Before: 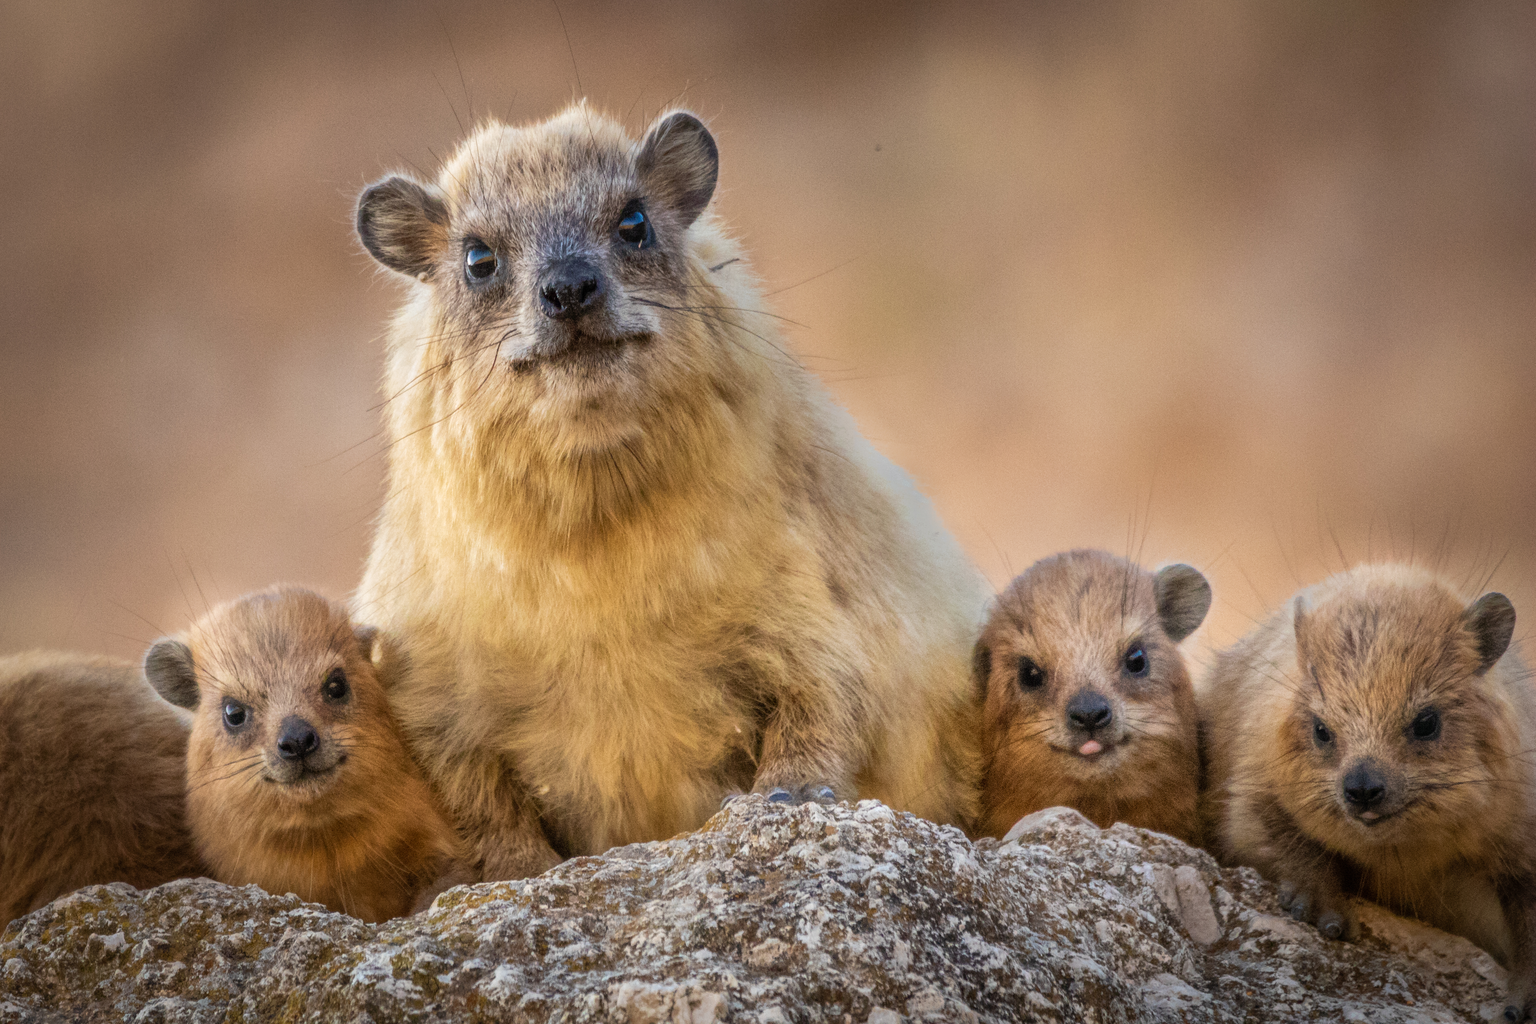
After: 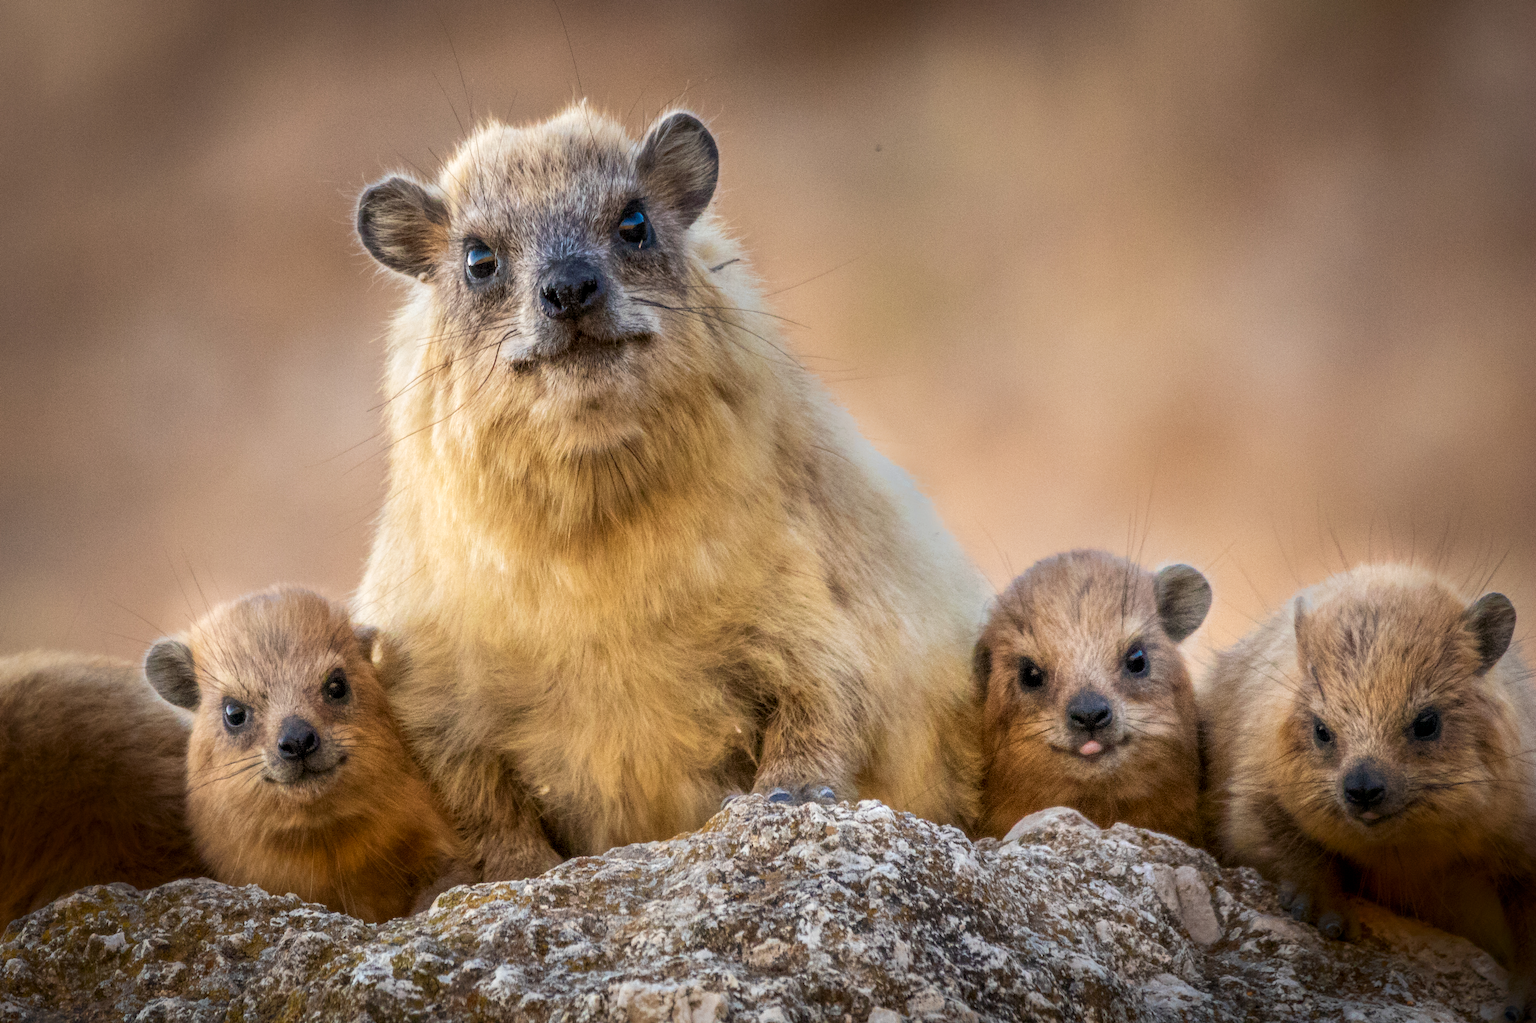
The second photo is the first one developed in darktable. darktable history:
shadows and highlights: shadows -70, highlights 35, soften with gaussian
contrast equalizer: octaves 7, y [[0.524 ×6], [0.512 ×6], [0.379 ×6], [0 ×6], [0 ×6]]
